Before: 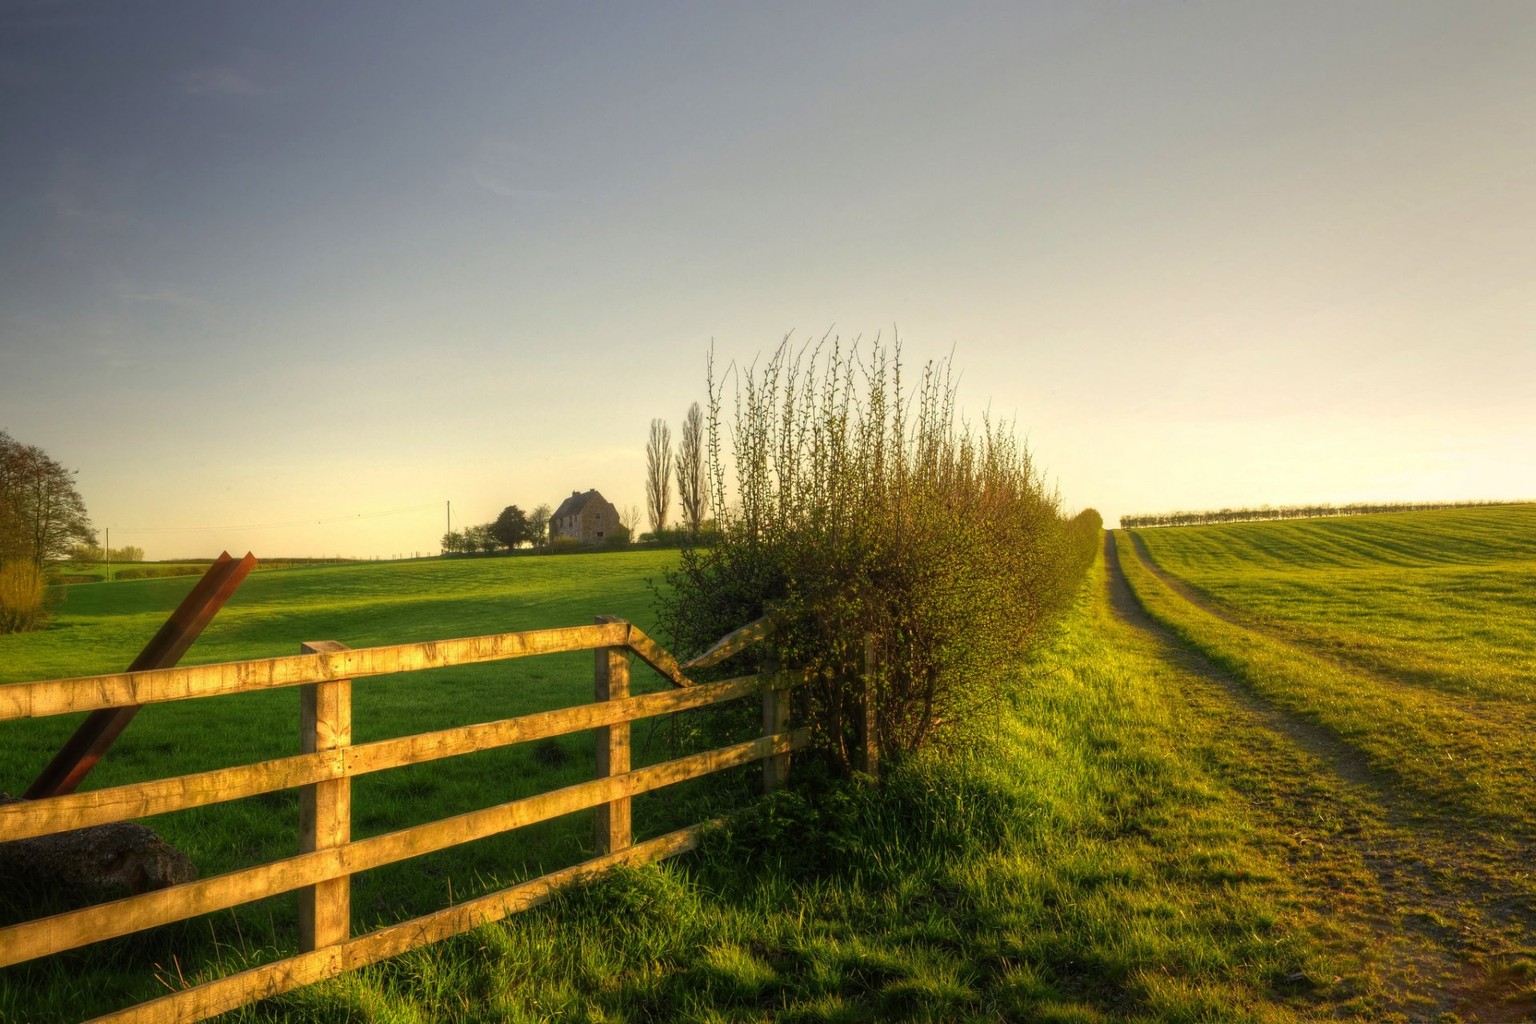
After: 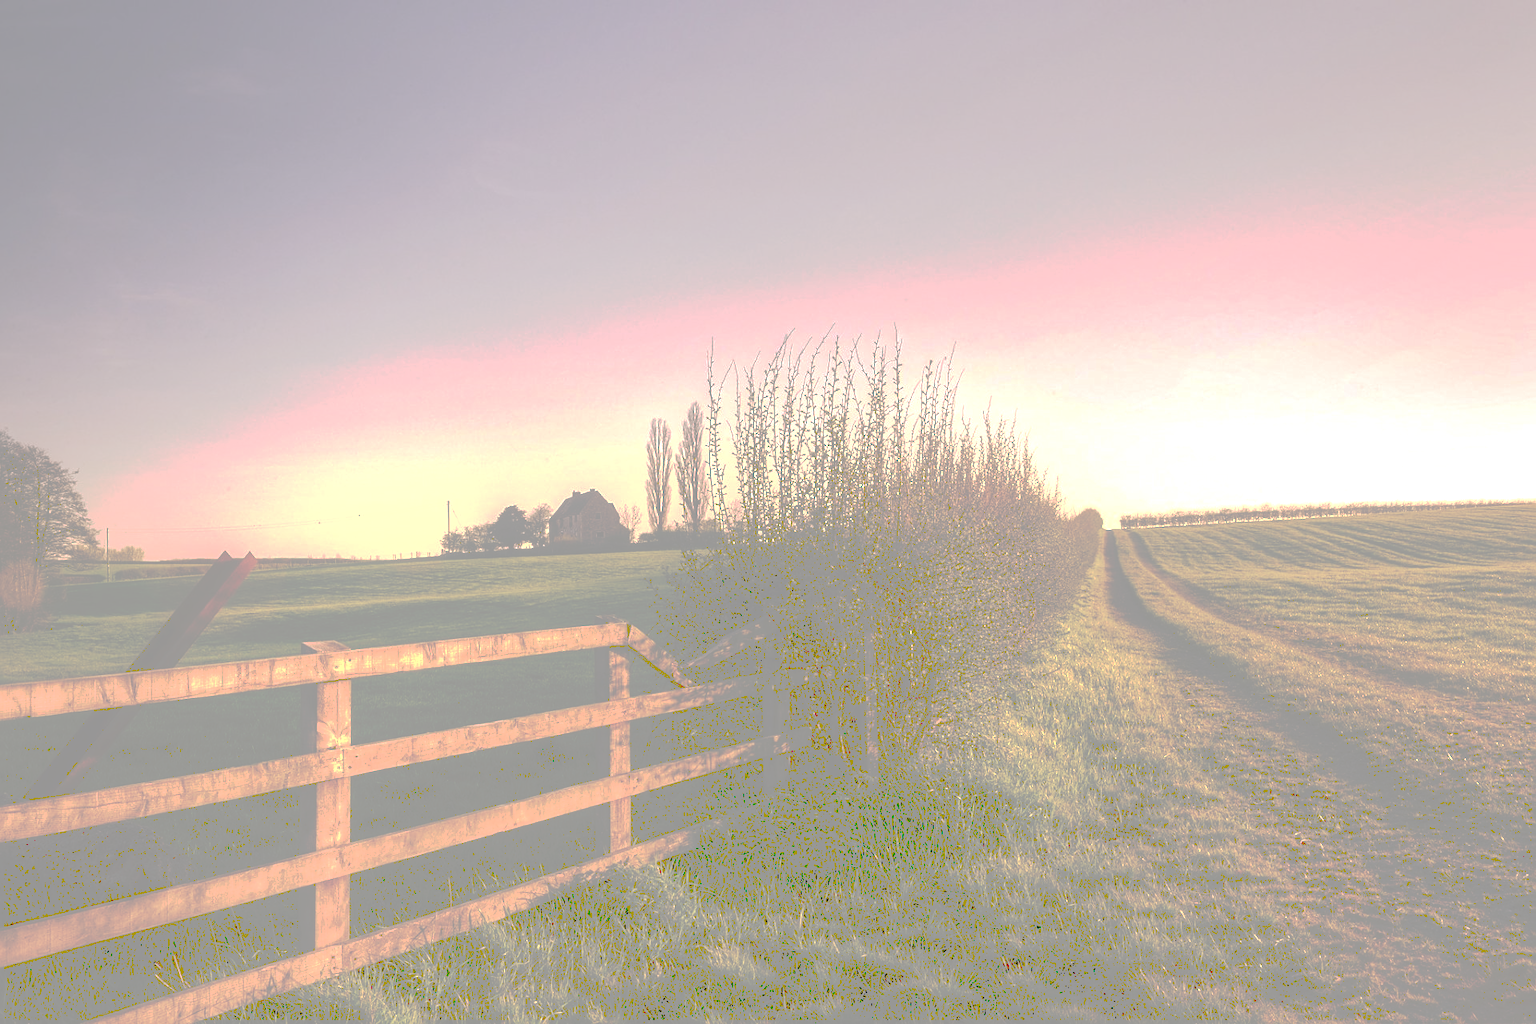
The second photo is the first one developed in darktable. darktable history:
sharpen: on, module defaults
white balance: red 1.188, blue 1.11
local contrast: on, module defaults
exposure: exposure 0.178 EV, compensate exposure bias true, compensate highlight preservation false
tone curve: curves: ch0 [(0, 0) (0.003, 0.626) (0.011, 0.626) (0.025, 0.63) (0.044, 0.631) (0.069, 0.632) (0.1, 0.636) (0.136, 0.637) (0.177, 0.641) (0.224, 0.642) (0.277, 0.646) (0.335, 0.649) (0.399, 0.661) (0.468, 0.679) (0.543, 0.702) (0.623, 0.732) (0.709, 0.769) (0.801, 0.804) (0.898, 0.847) (1, 1)], preserve colors none
